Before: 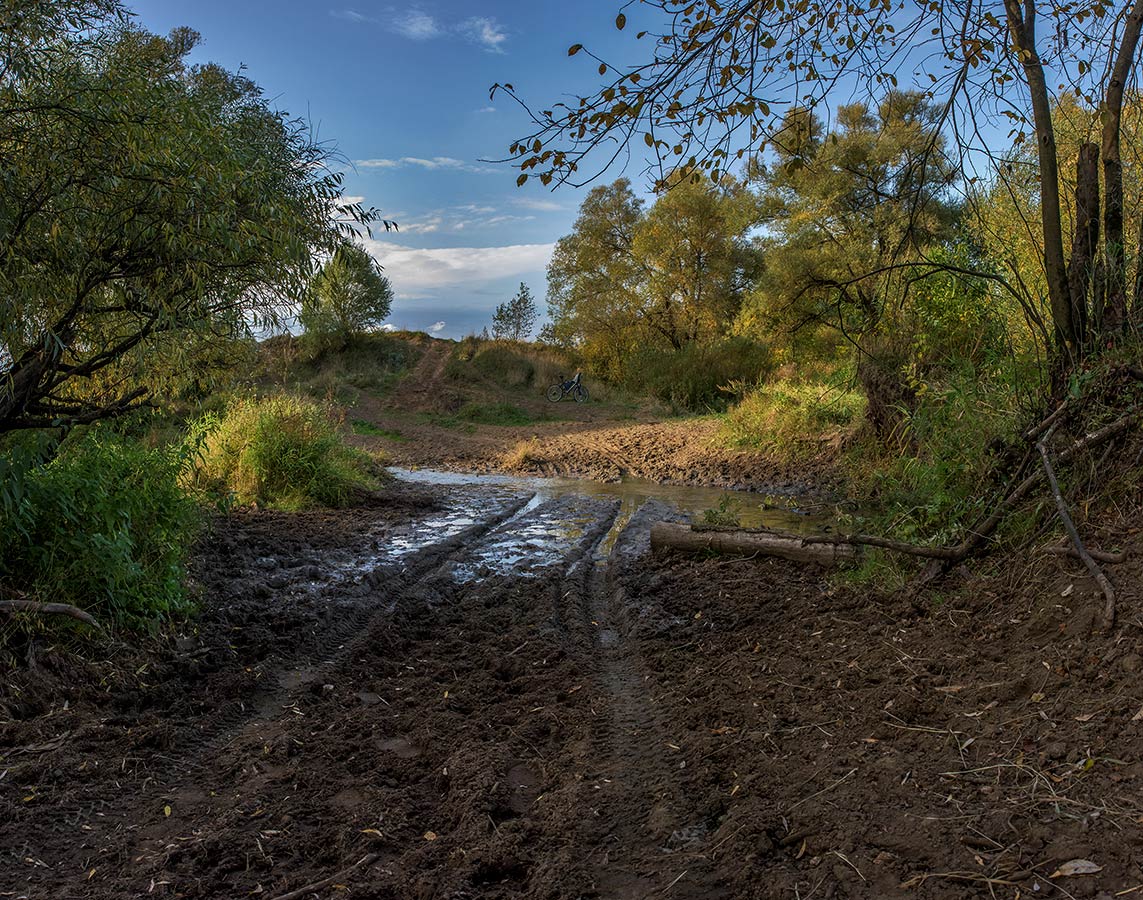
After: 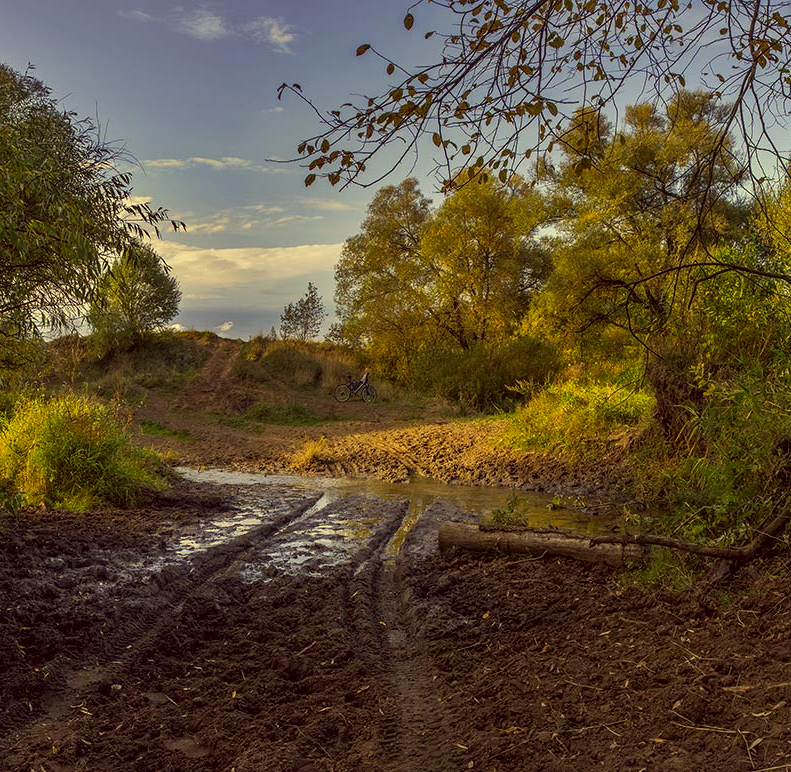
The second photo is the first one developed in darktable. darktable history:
crop: left 18.608%, right 12.157%, bottom 14.117%
tone equalizer: edges refinement/feathering 500, mask exposure compensation -1.57 EV, preserve details no
color correction: highlights a* -0.397, highlights b* 39.56, shadows a* 9.92, shadows b* -0.213
